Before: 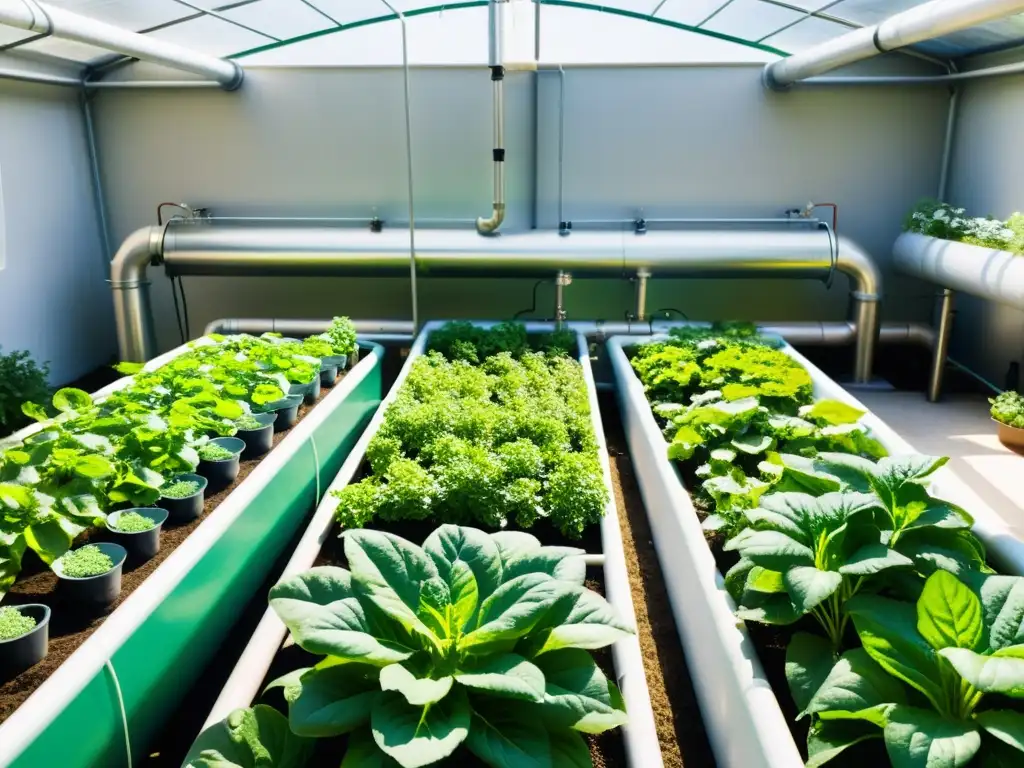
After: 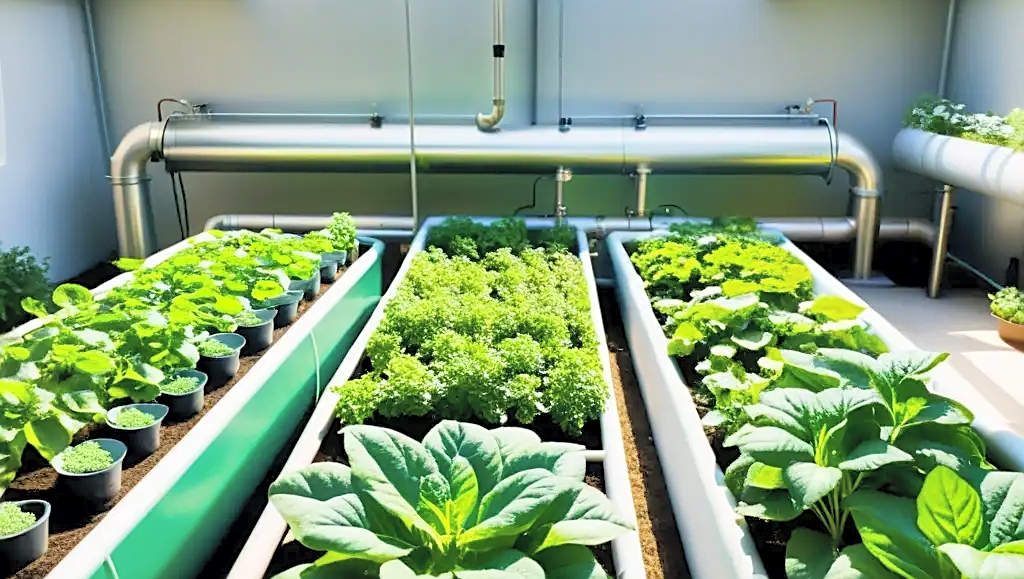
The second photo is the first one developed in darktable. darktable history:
sharpen: on, module defaults
shadows and highlights: low approximation 0.01, soften with gaussian
contrast brightness saturation: brightness 0.288
exposure: black level correction 0.002, compensate highlight preservation false
crop: top 13.659%, bottom 10.868%
